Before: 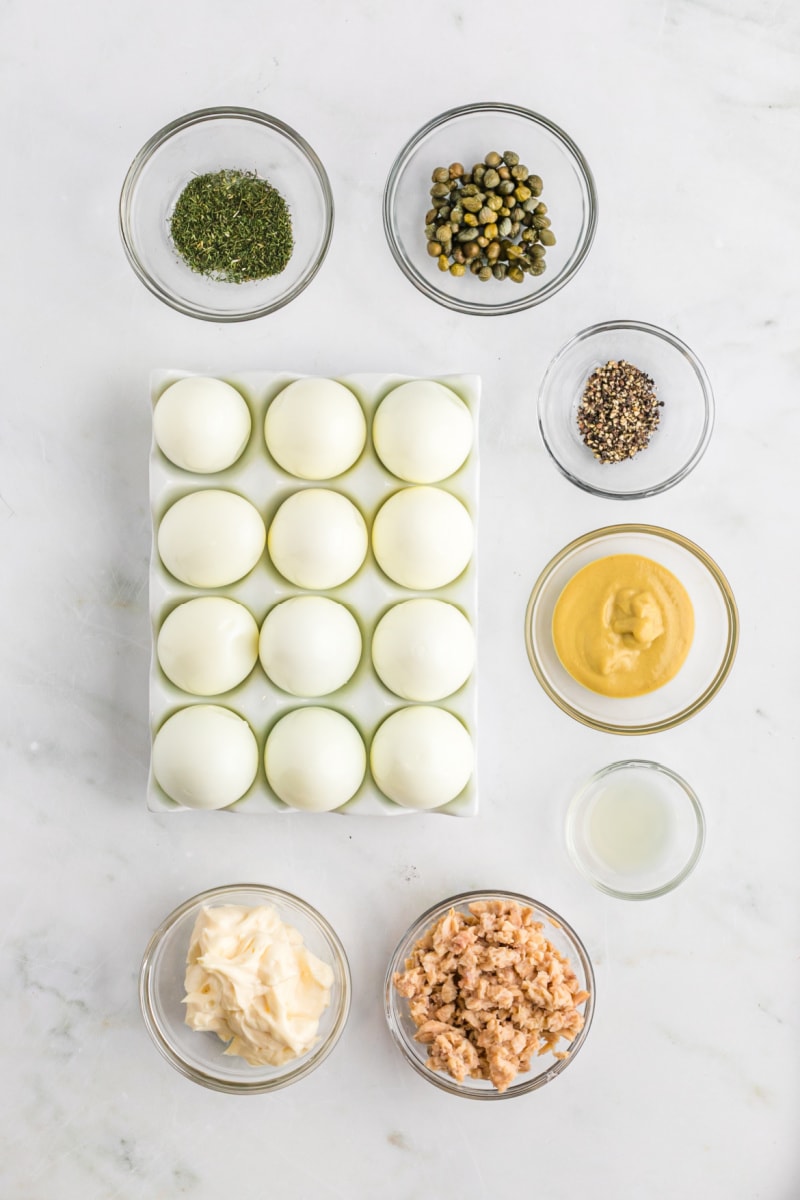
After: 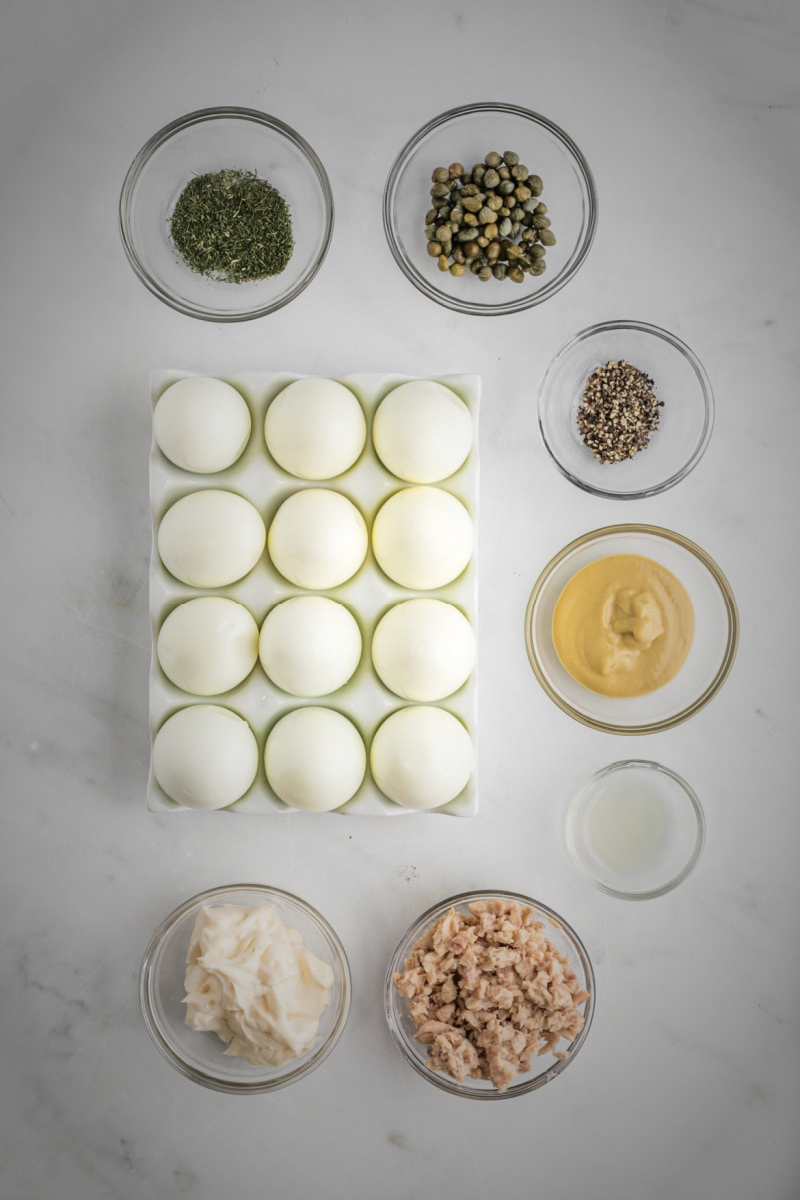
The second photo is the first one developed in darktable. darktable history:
vignetting: fall-off start 16%, fall-off radius 99.97%, brightness -0.703, saturation -0.481, width/height ratio 0.718
